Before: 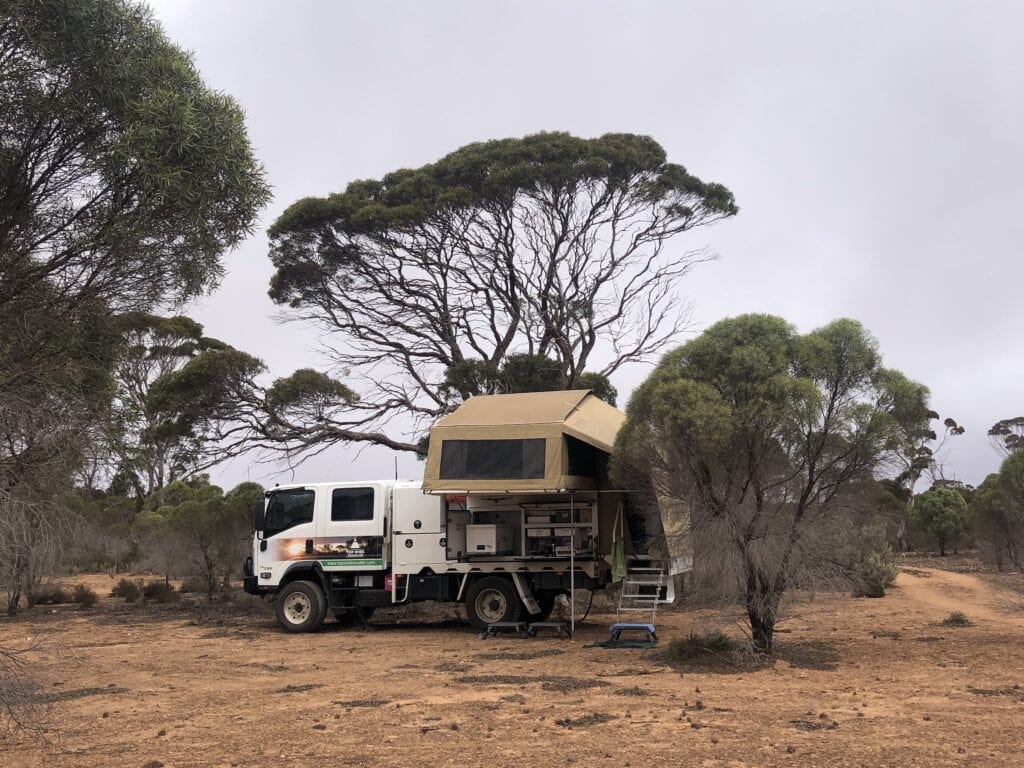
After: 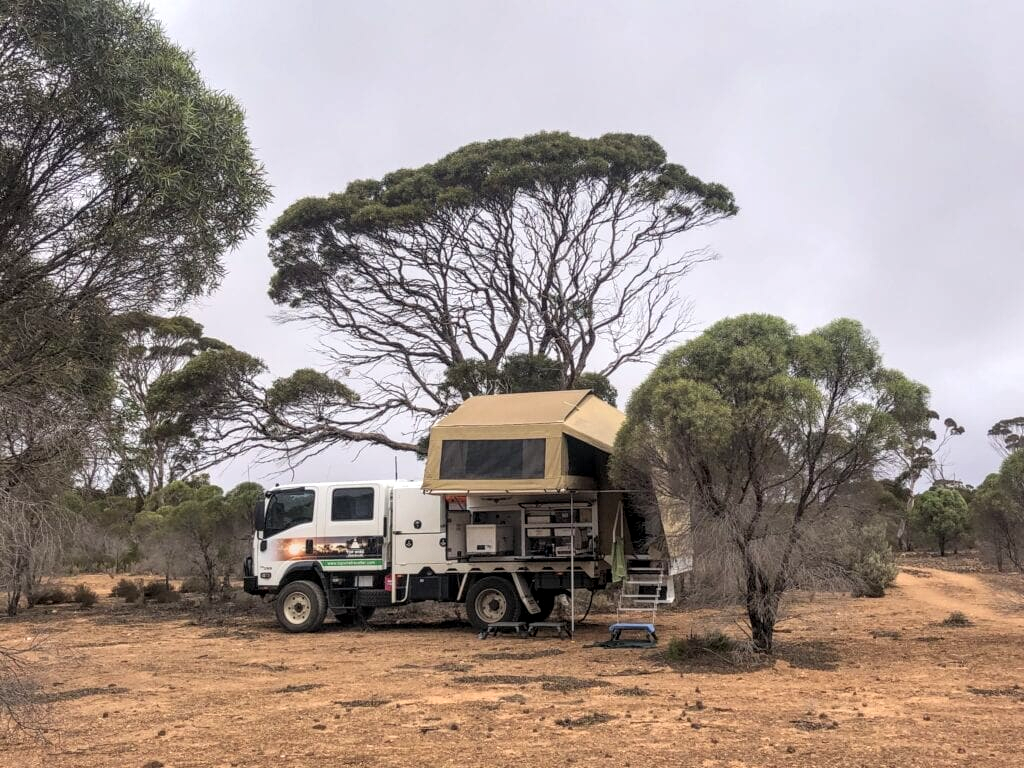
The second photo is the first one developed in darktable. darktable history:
contrast brightness saturation: brightness 0.09, saturation 0.19
local contrast: highlights 61%, detail 143%, midtone range 0.428
